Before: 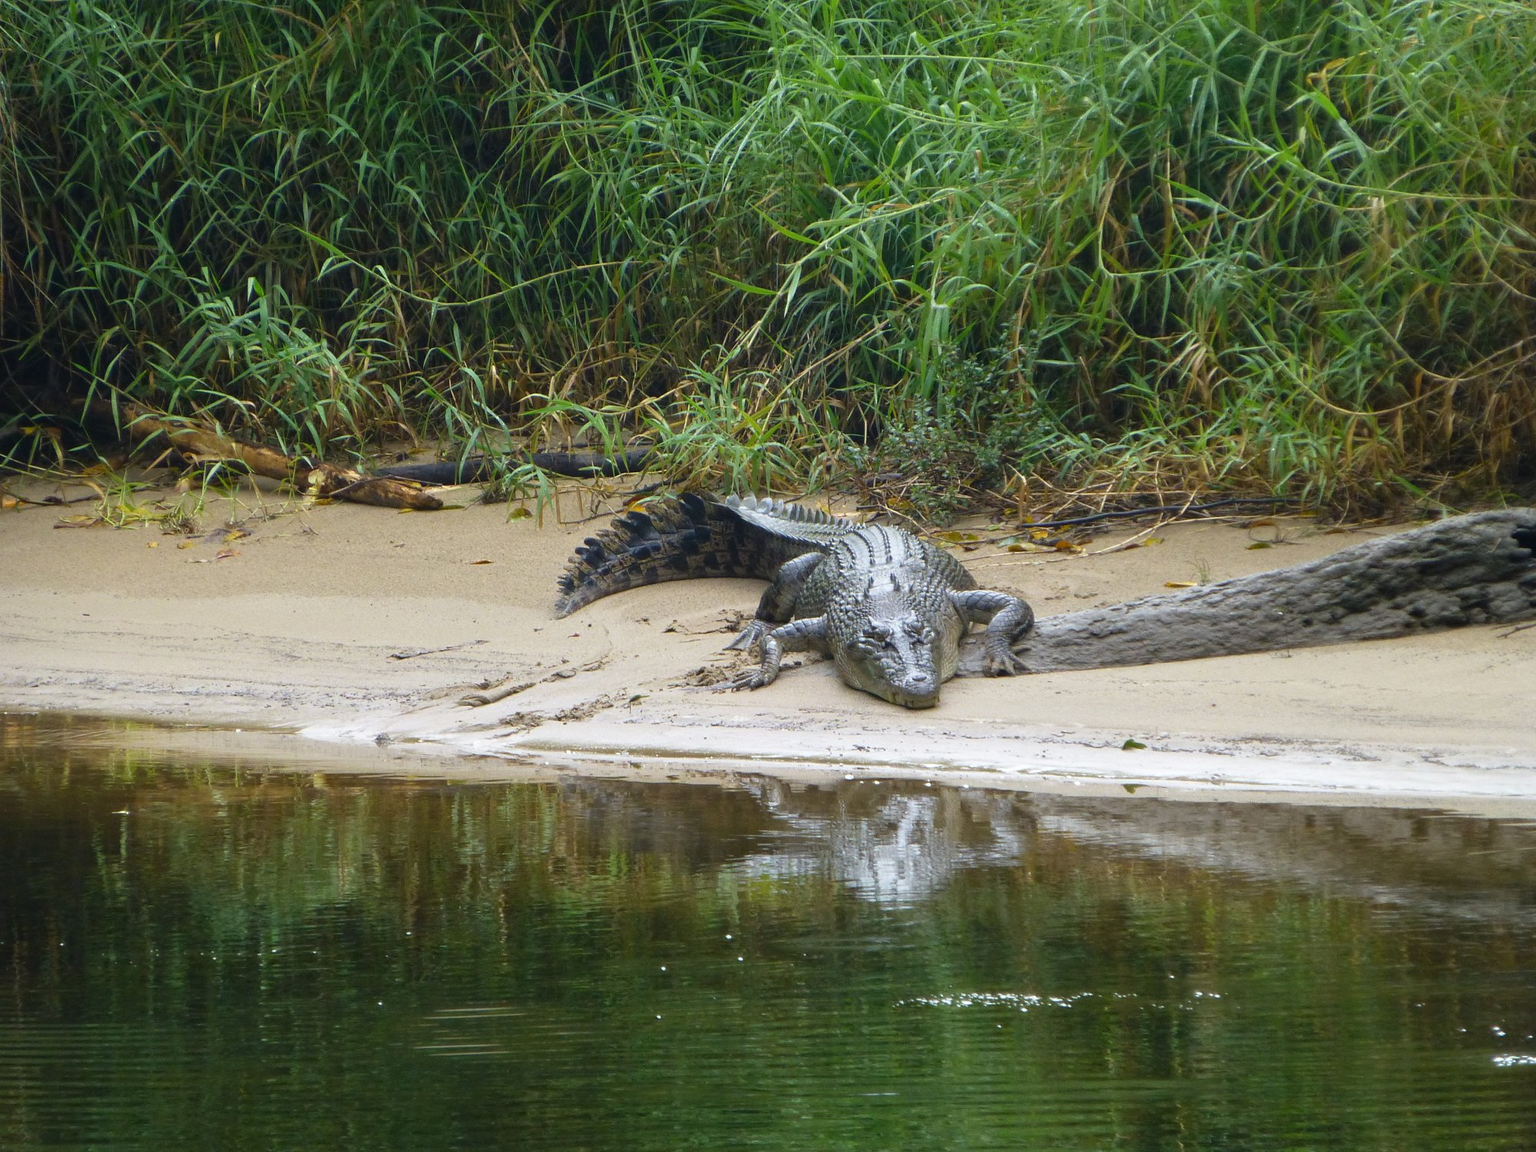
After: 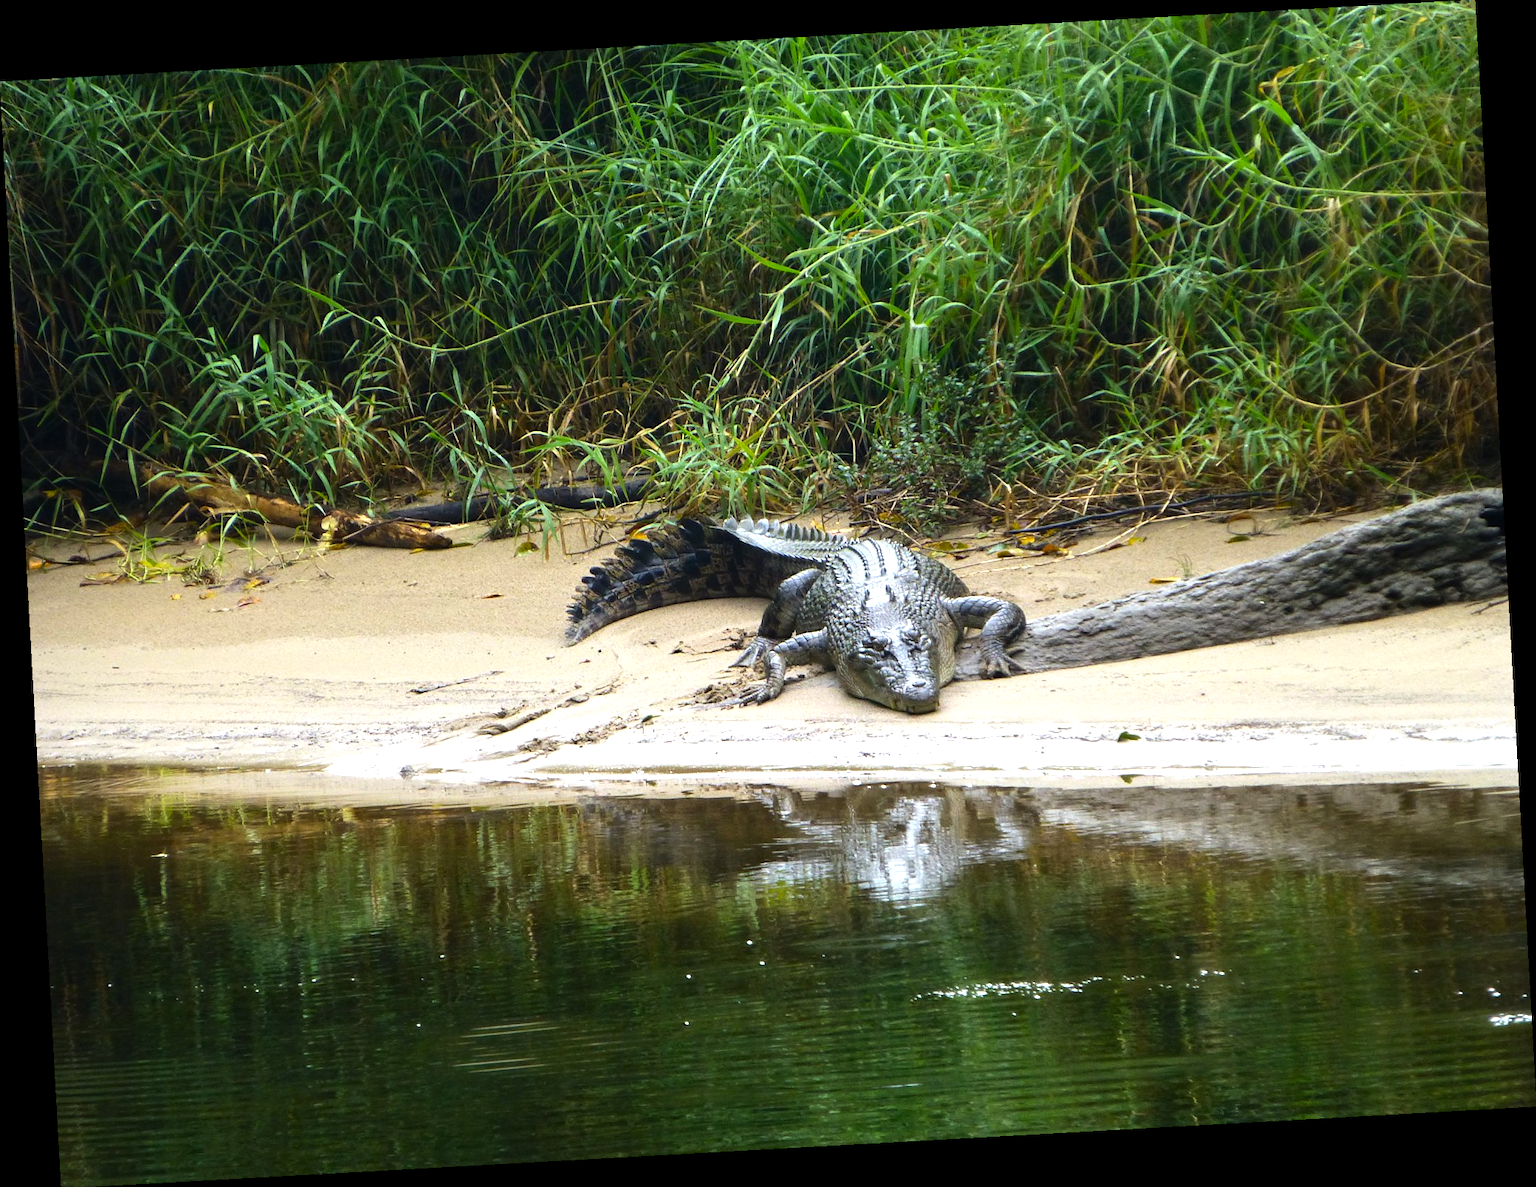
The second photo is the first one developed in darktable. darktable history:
contrast brightness saturation: saturation 0.18
rotate and perspective: rotation -3.18°, automatic cropping off
tone equalizer: -8 EV -0.75 EV, -7 EV -0.7 EV, -6 EV -0.6 EV, -5 EV -0.4 EV, -3 EV 0.4 EV, -2 EV 0.6 EV, -1 EV 0.7 EV, +0 EV 0.75 EV, edges refinement/feathering 500, mask exposure compensation -1.57 EV, preserve details no
